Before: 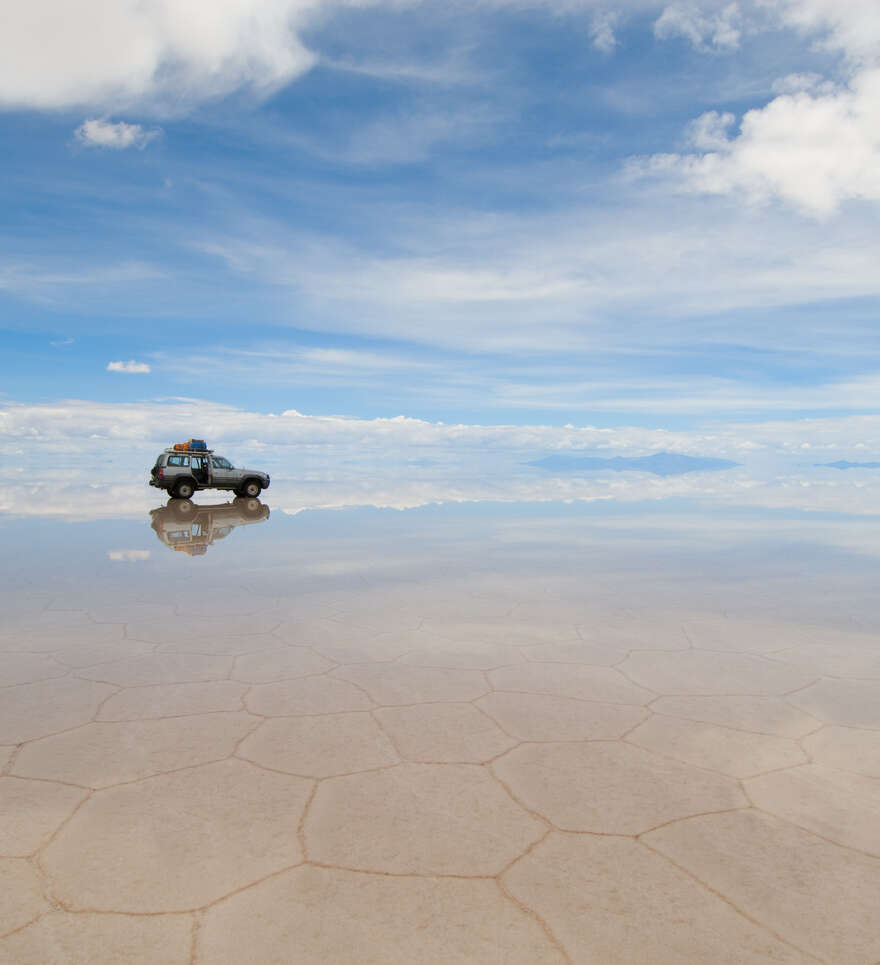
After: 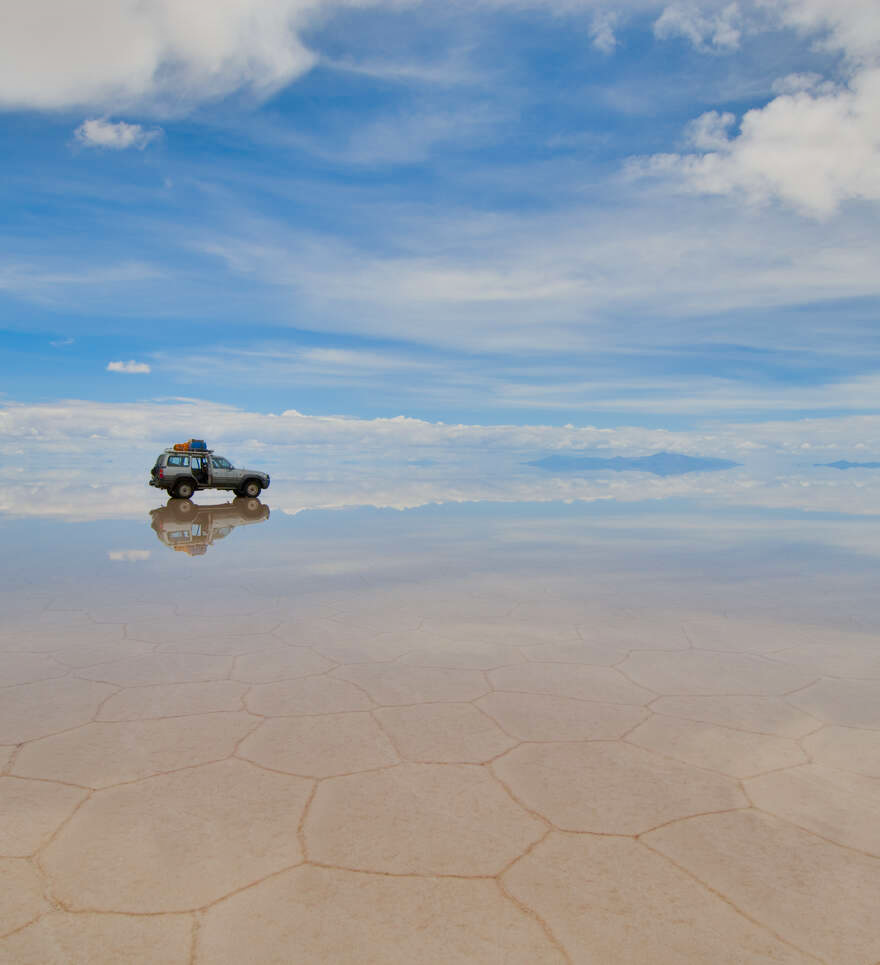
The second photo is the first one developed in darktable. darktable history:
filmic rgb: black relative exposure -16 EV, white relative exposure 4 EV, target black luminance 0%, hardness 7.63, latitude 72.48%, contrast 0.907, highlights saturation mix 11.36%, shadows ↔ highlights balance -0.382%, color science v6 (2022)
shadows and highlights: shadows 60.24, highlights -60.17, highlights color adjustment 41.79%, soften with gaussian
levels: white 99.94%, levels [0, 0.43, 0.984]
